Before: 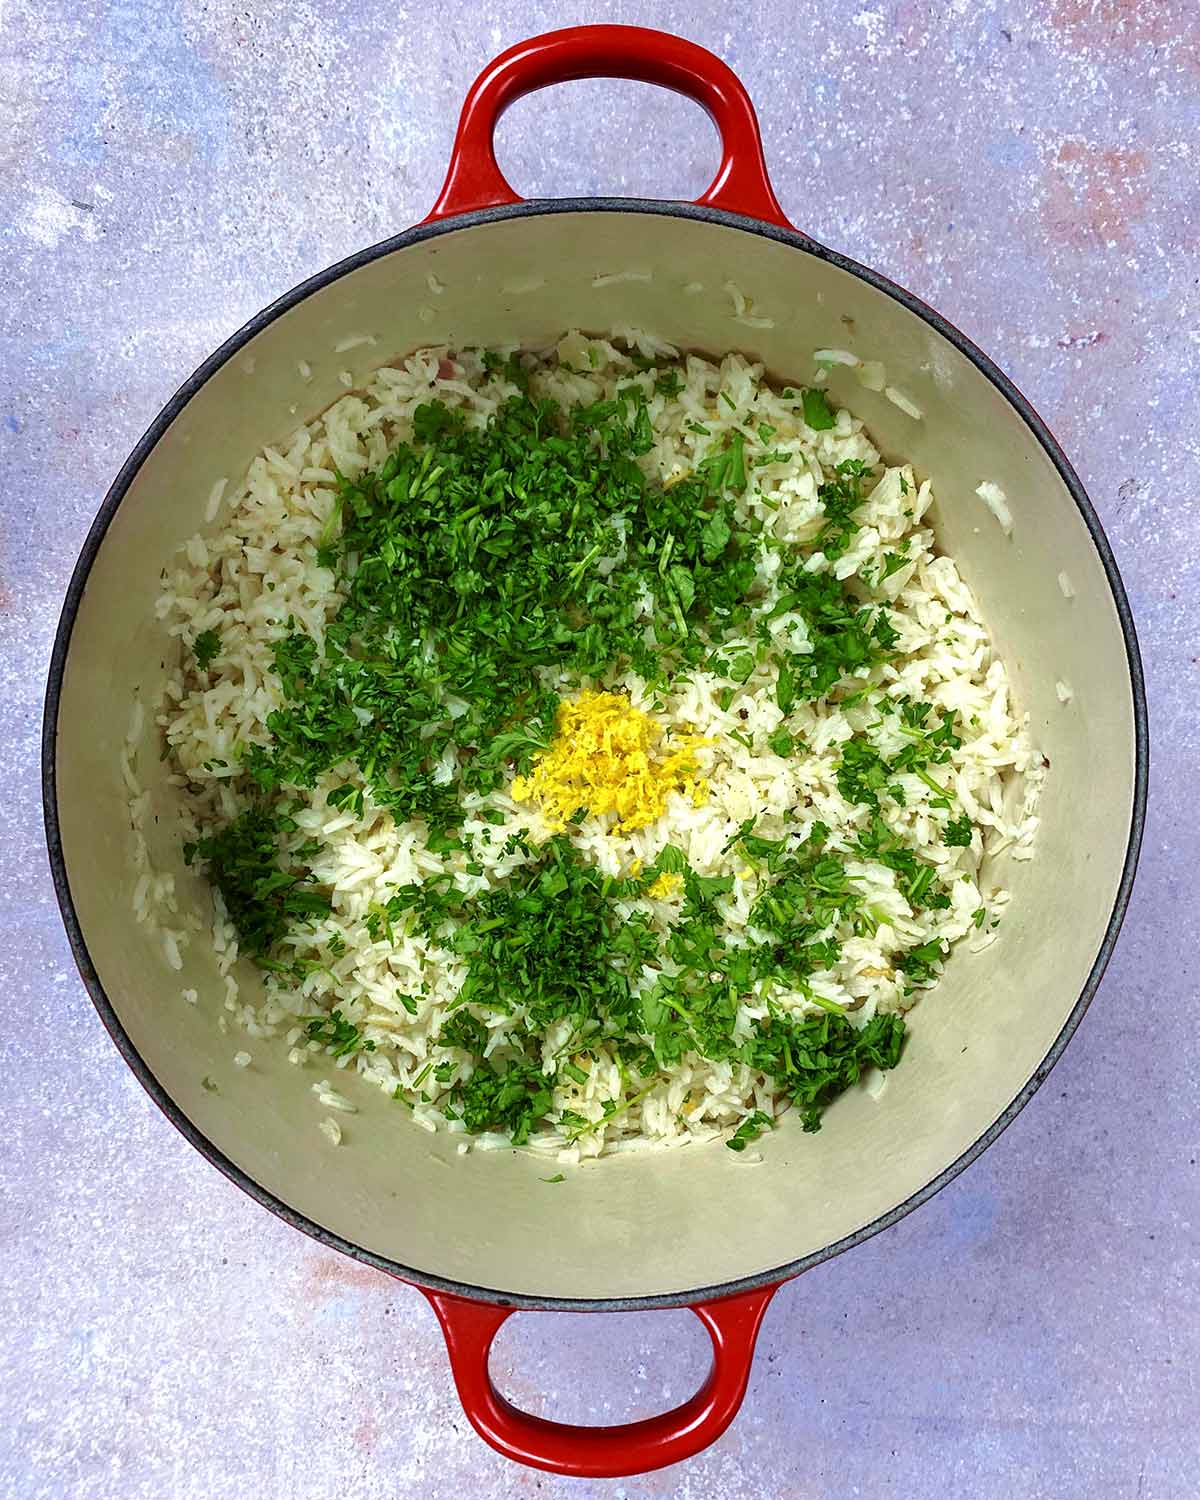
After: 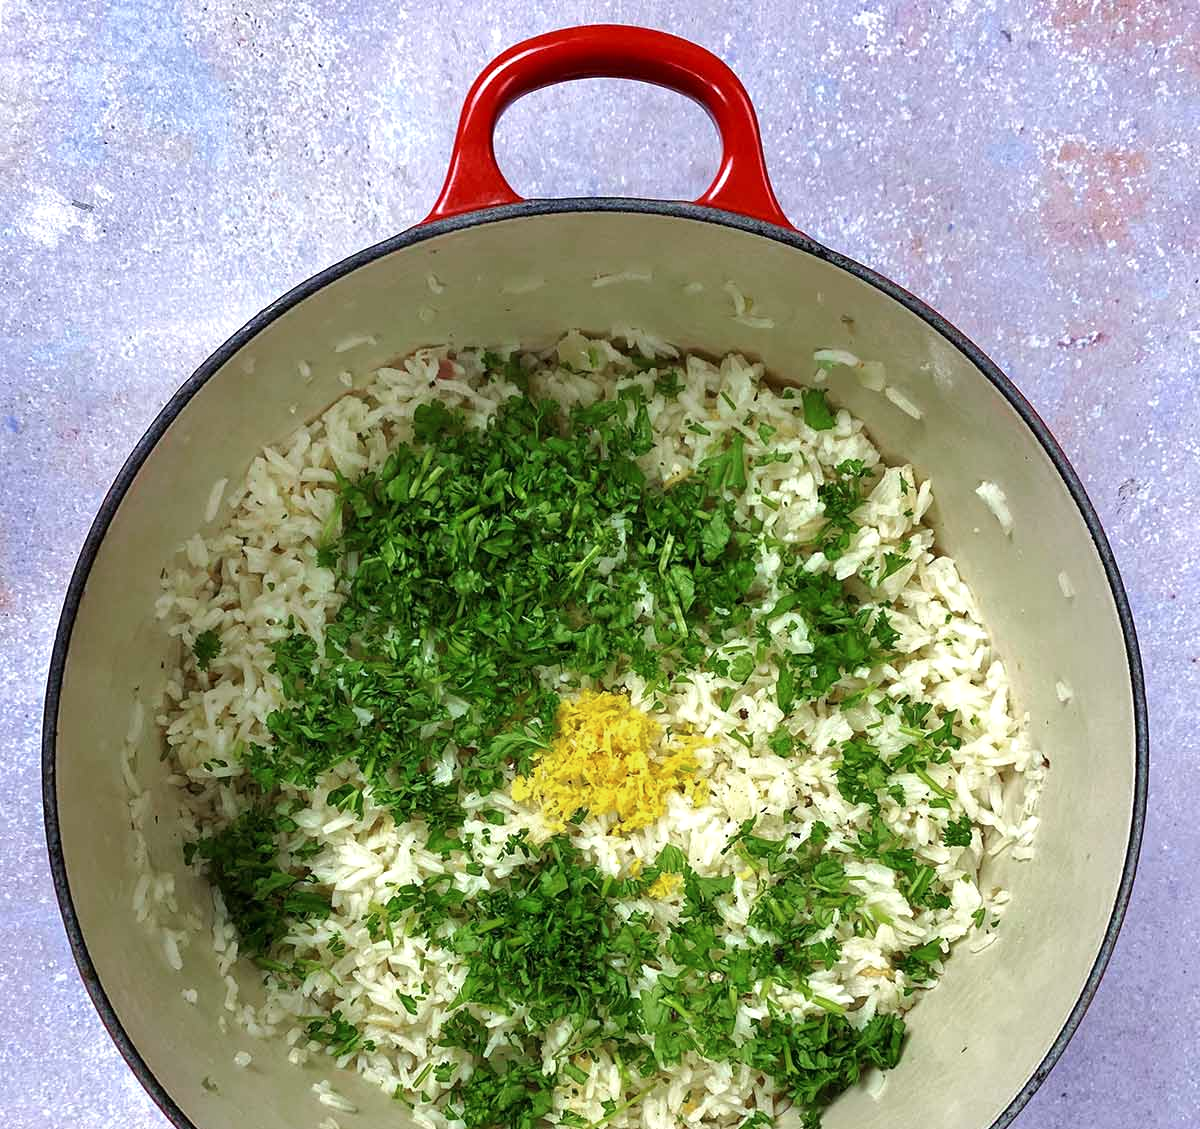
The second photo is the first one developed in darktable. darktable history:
crop: bottom 24.668%
exposure: exposure 0.188 EV, compensate highlight preservation false
color zones: curves: ch0 [(0, 0.5) (0.143, 0.5) (0.286, 0.456) (0.429, 0.5) (0.571, 0.5) (0.714, 0.5) (0.857, 0.5) (1, 0.5)]; ch1 [(0, 0.5) (0.143, 0.5) (0.286, 0.422) (0.429, 0.5) (0.571, 0.5) (0.714, 0.5) (0.857, 0.5) (1, 0.5)]
